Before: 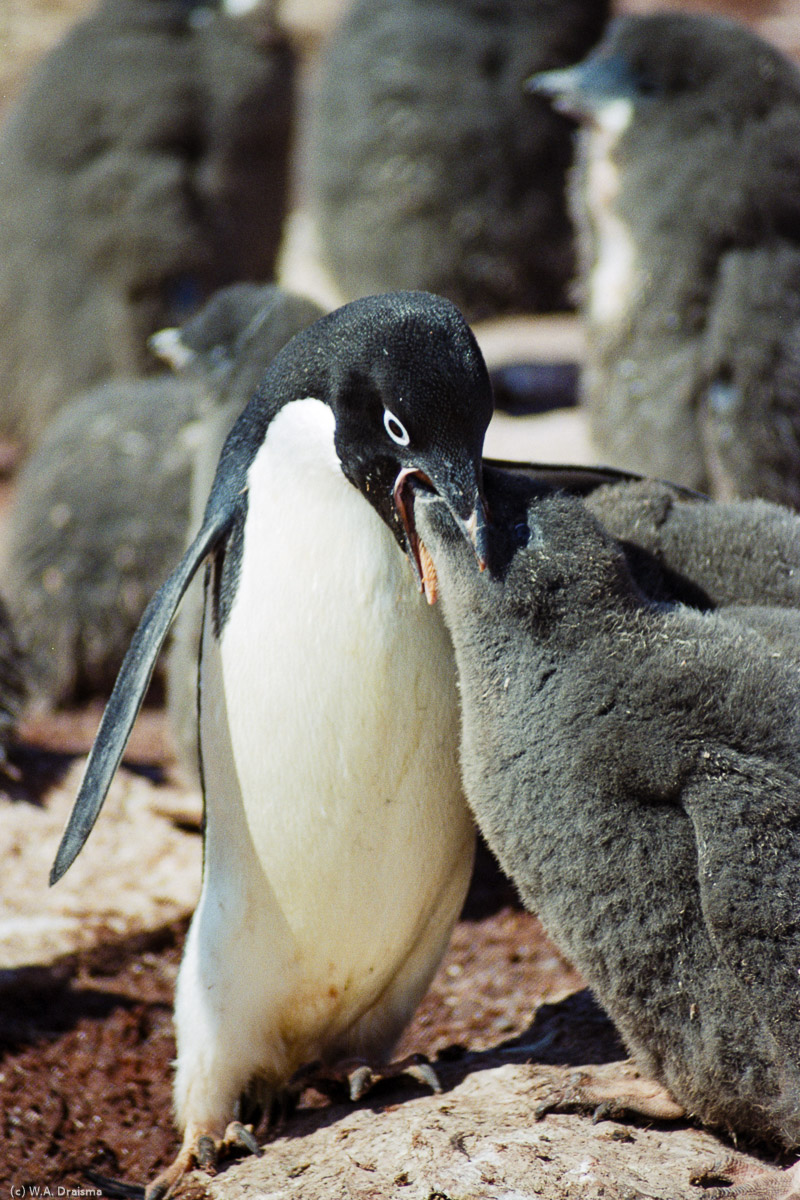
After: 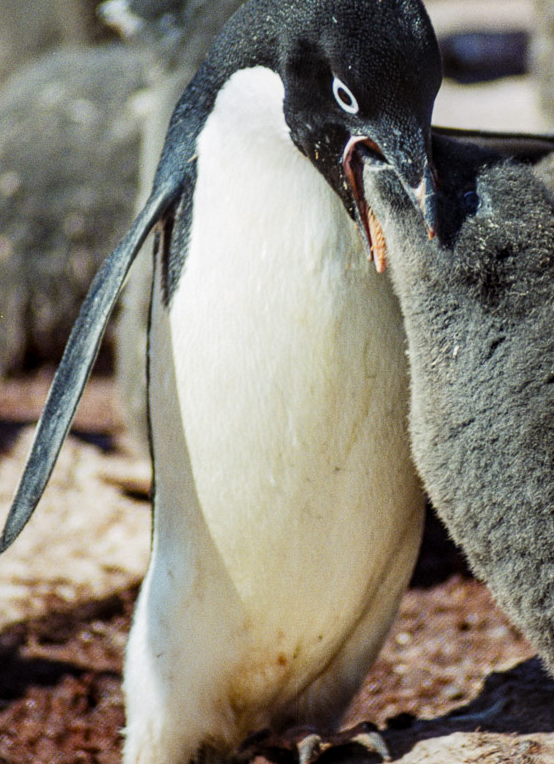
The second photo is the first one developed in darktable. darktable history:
crop: left 6.488%, top 27.668%, right 24.183%, bottom 8.656%
local contrast: on, module defaults
